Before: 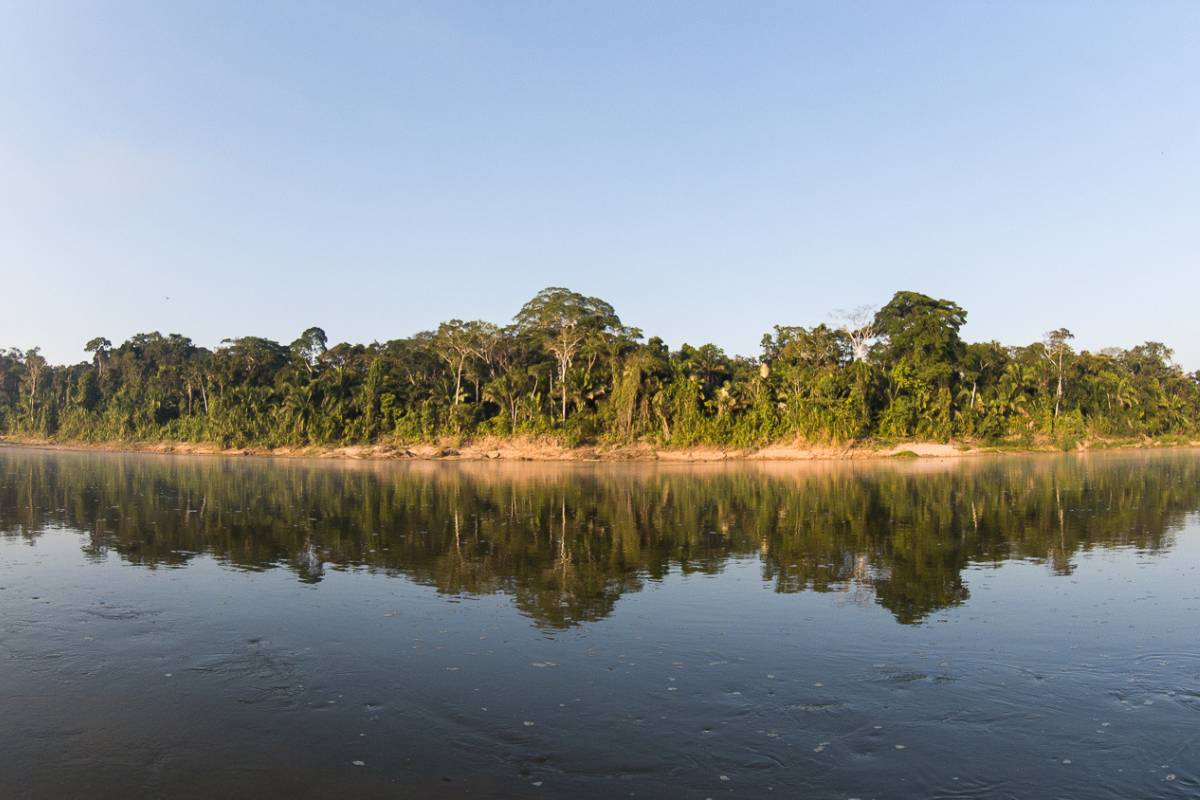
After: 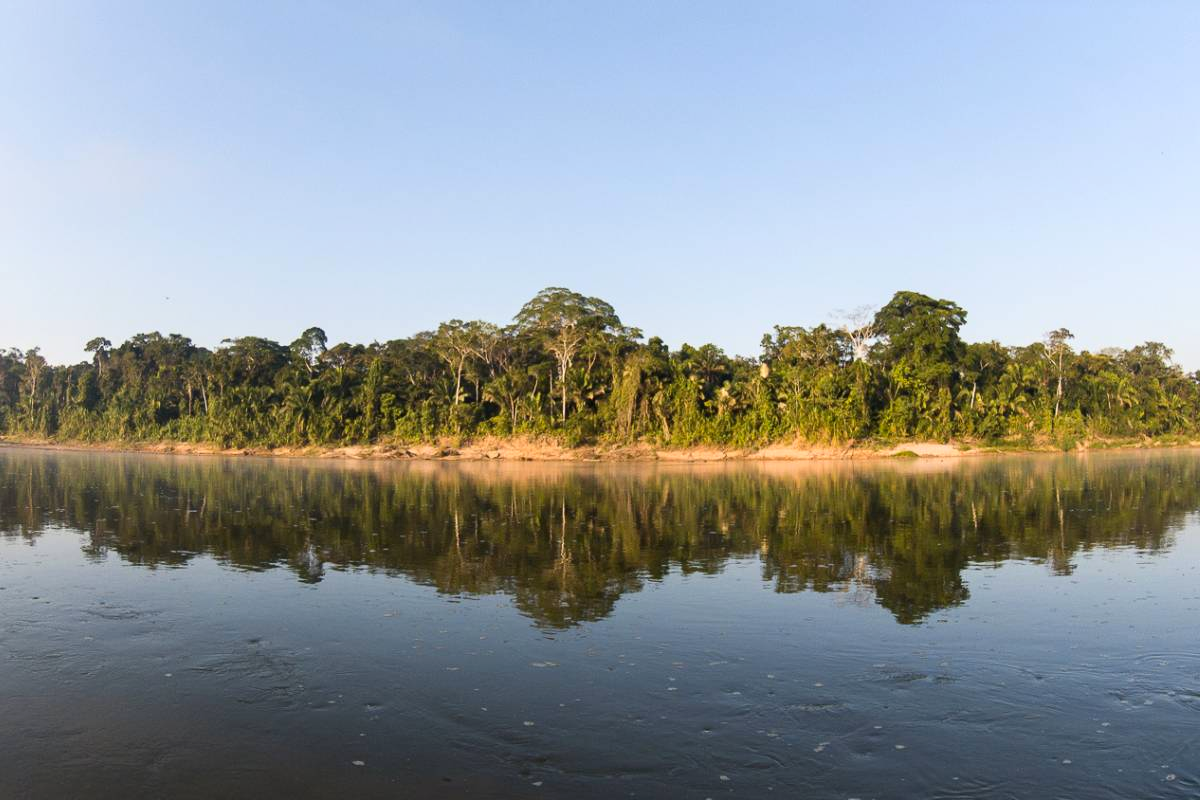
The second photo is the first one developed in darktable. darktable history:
contrast brightness saturation: contrast 0.104, brightness 0.031, saturation 0.086
